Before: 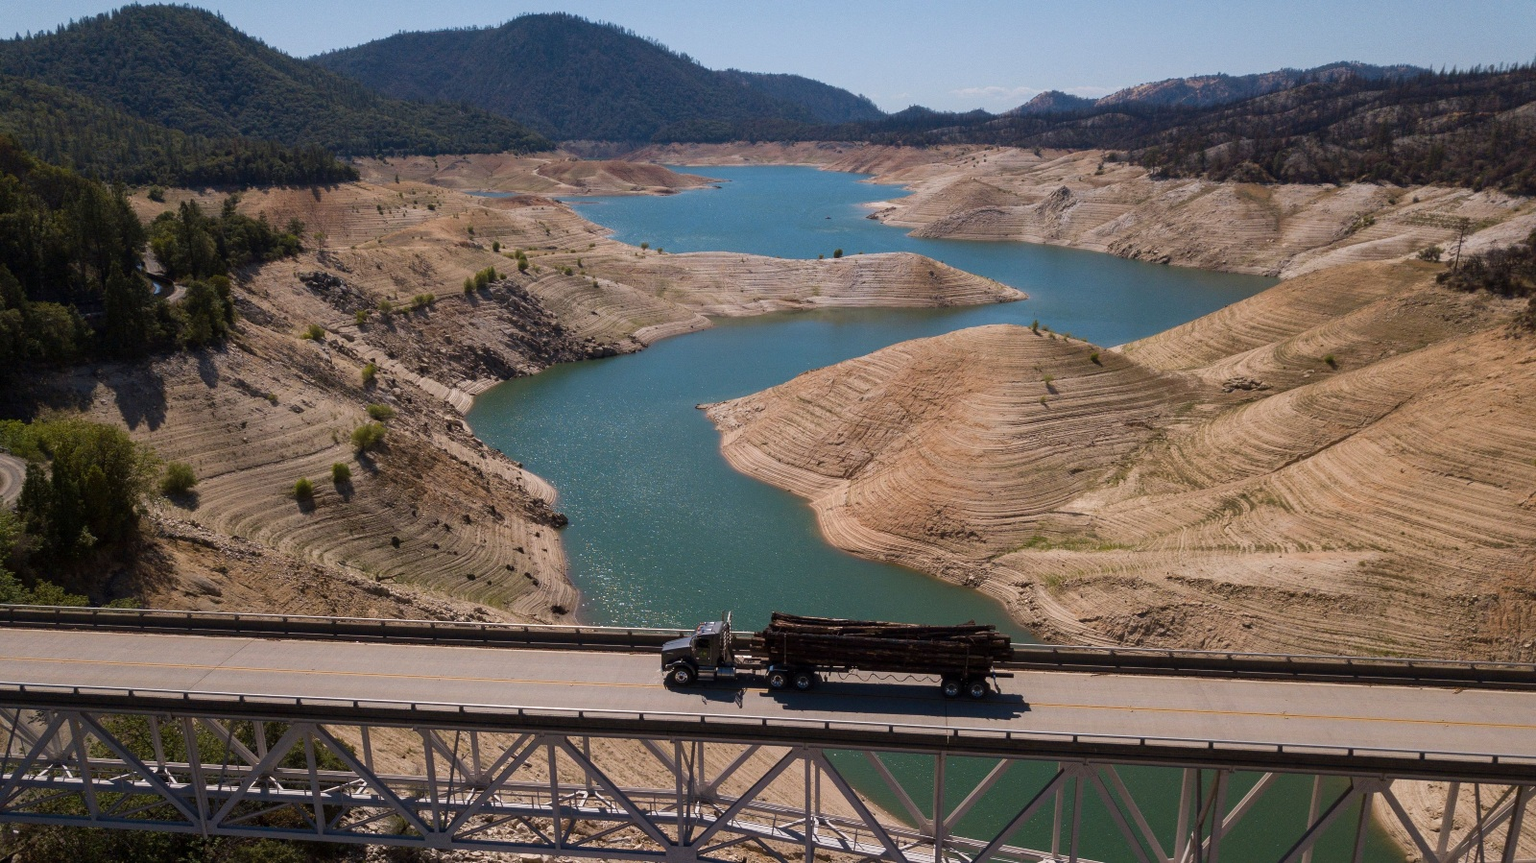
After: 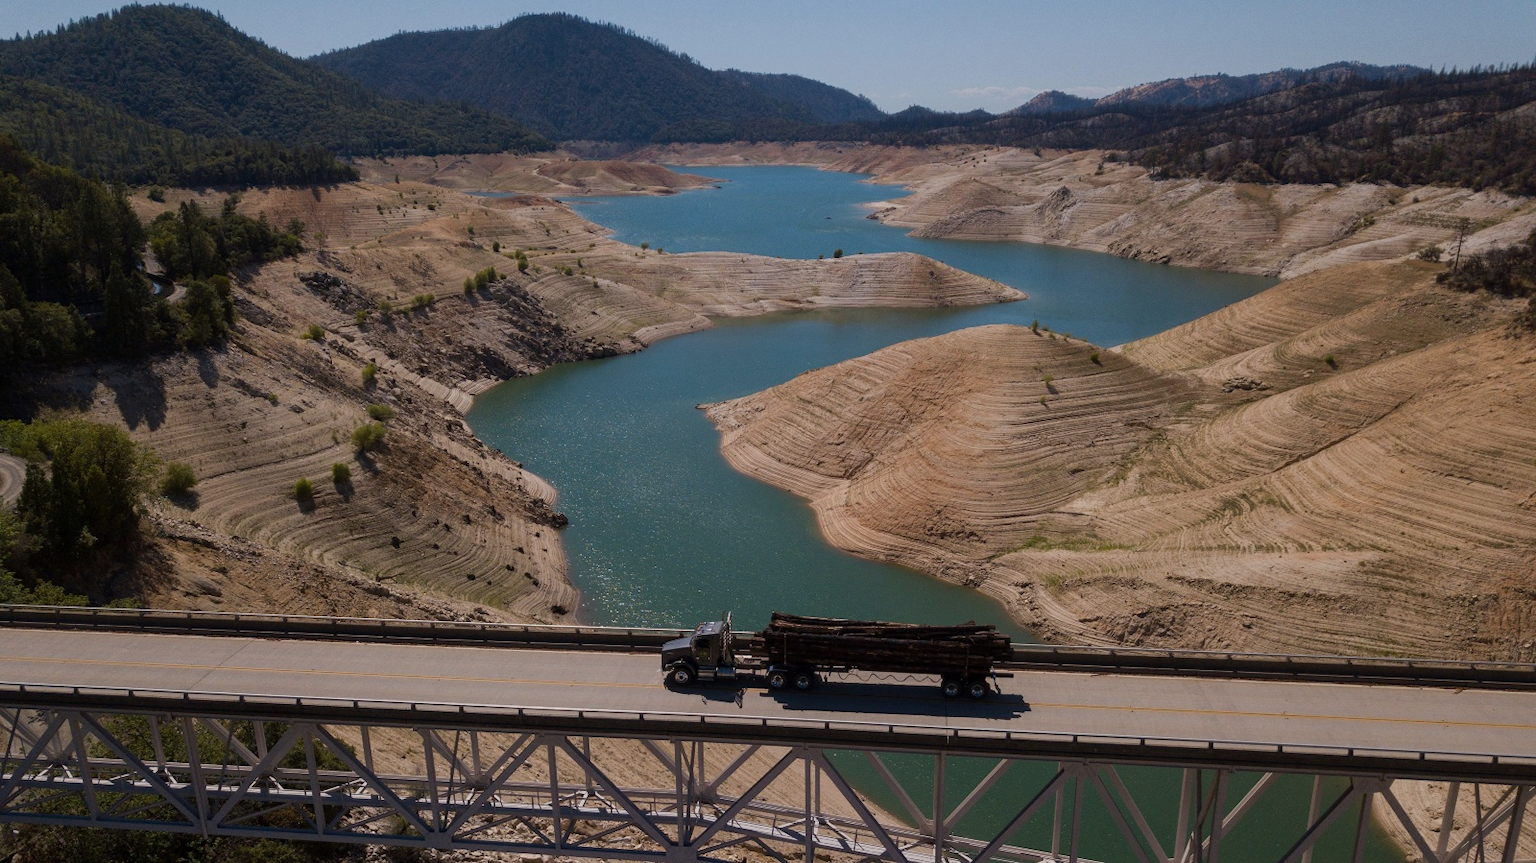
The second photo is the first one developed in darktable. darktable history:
exposure: exposure -0.417 EV, compensate exposure bias true, compensate highlight preservation false
